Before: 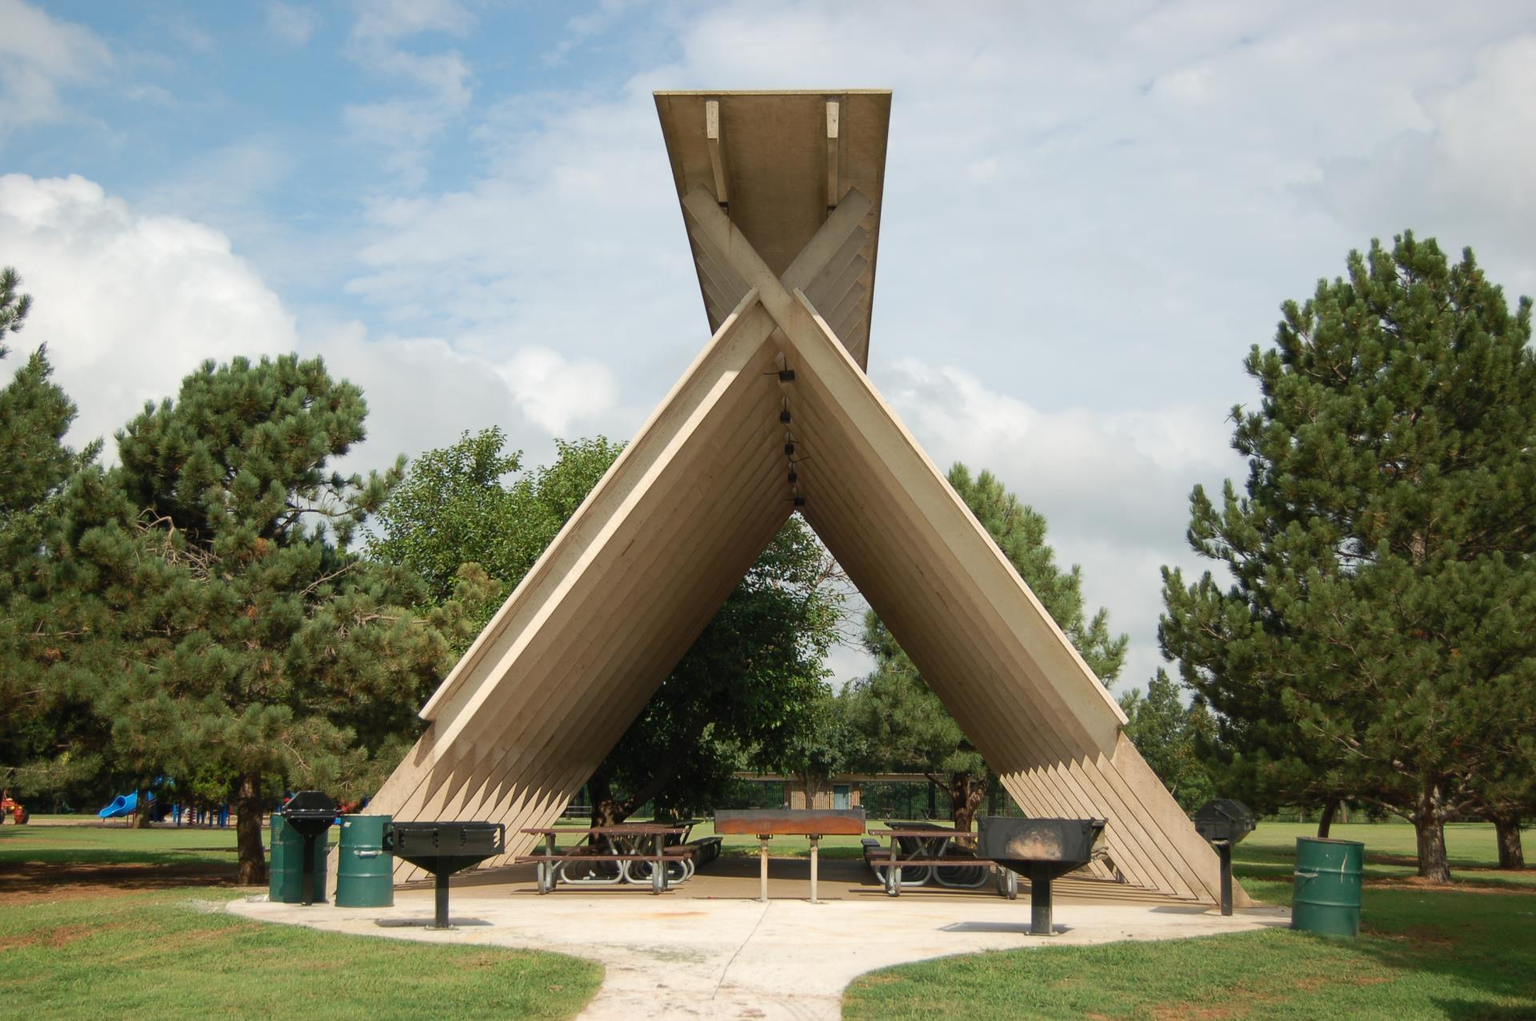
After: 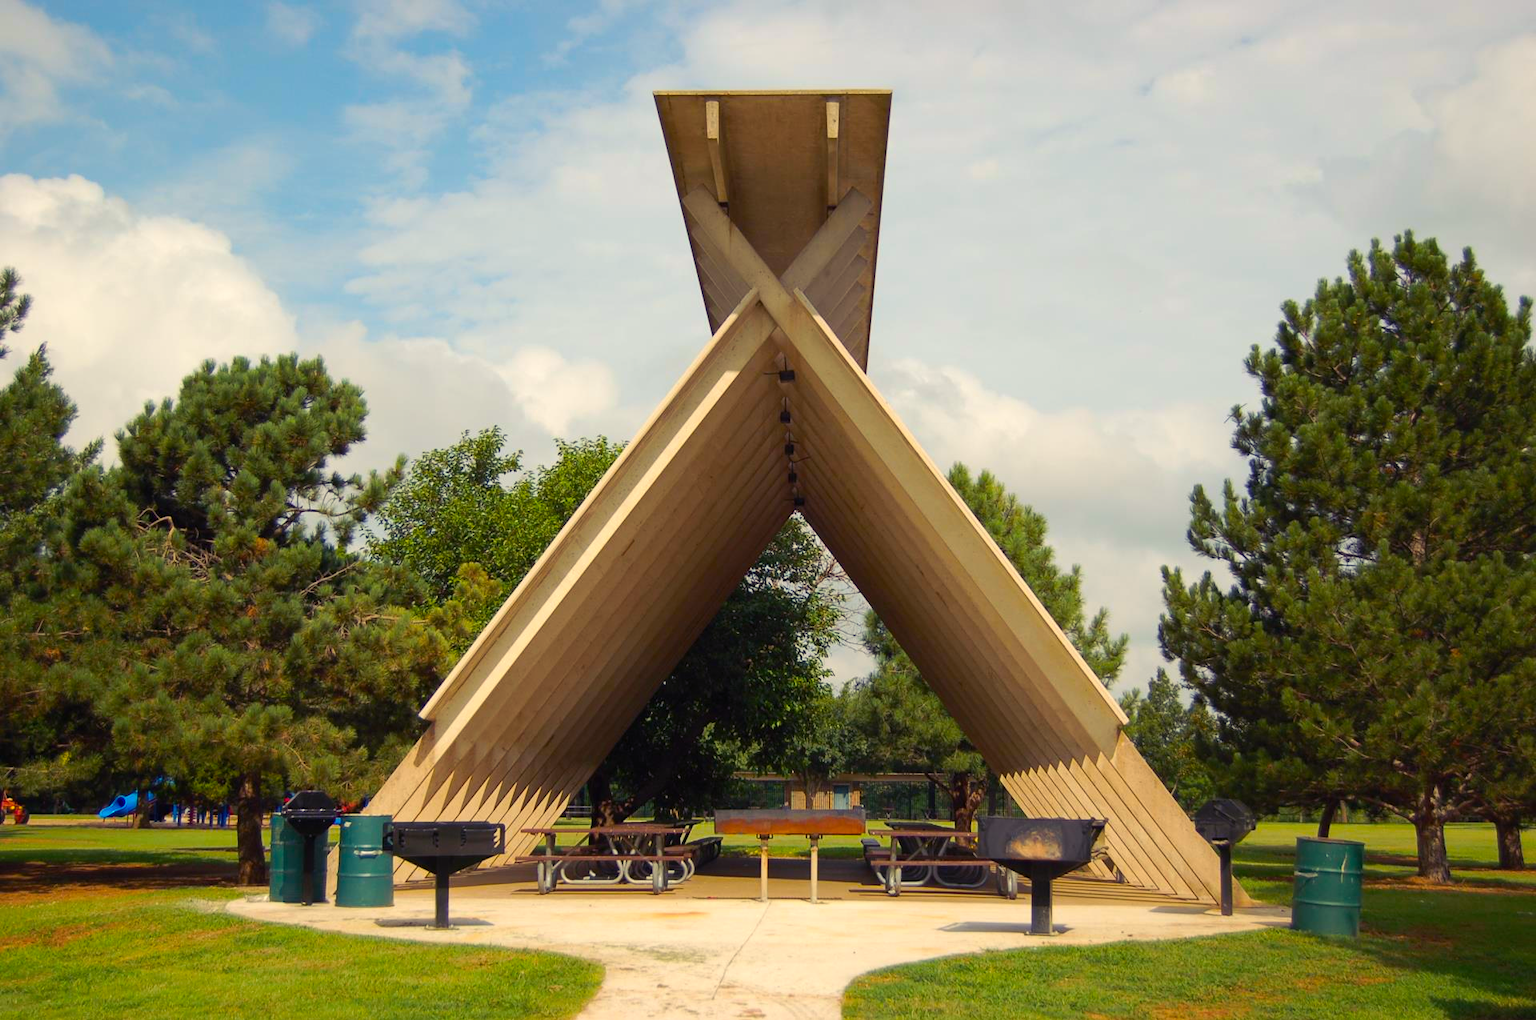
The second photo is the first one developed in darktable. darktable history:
color balance rgb: shadows lift › luminance -21.533%, shadows lift › chroma 8.684%, shadows lift › hue 284.04°, power › hue 74.66°, highlights gain › chroma 3.069%, highlights gain › hue 76.02°, perceptual saturation grading › global saturation 41.745%, global vibrance 20%
